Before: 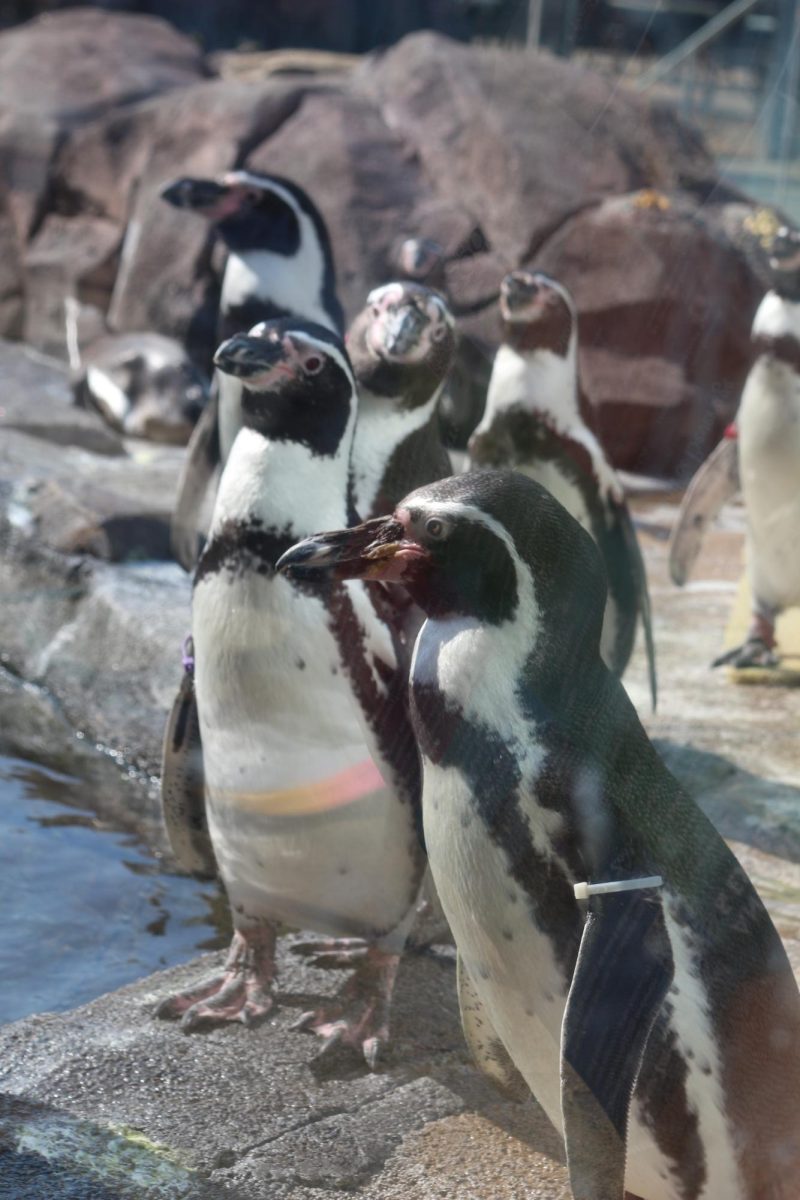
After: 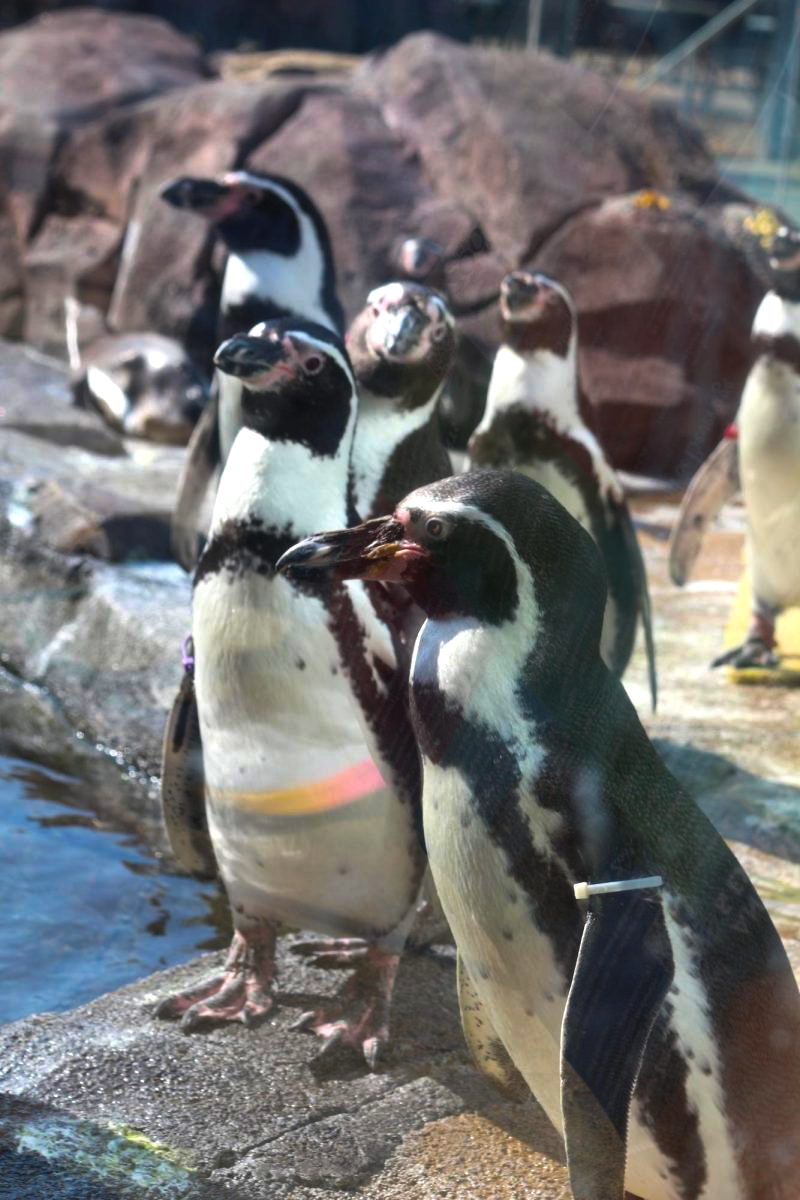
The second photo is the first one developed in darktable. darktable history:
color balance rgb: perceptual saturation grading › global saturation 59.741%, perceptual saturation grading › highlights 21.42%, perceptual saturation grading › shadows -50.002%, perceptual brilliance grading › global brilliance 14.892%, perceptual brilliance grading › shadows -35.482%, global vibrance 20%
